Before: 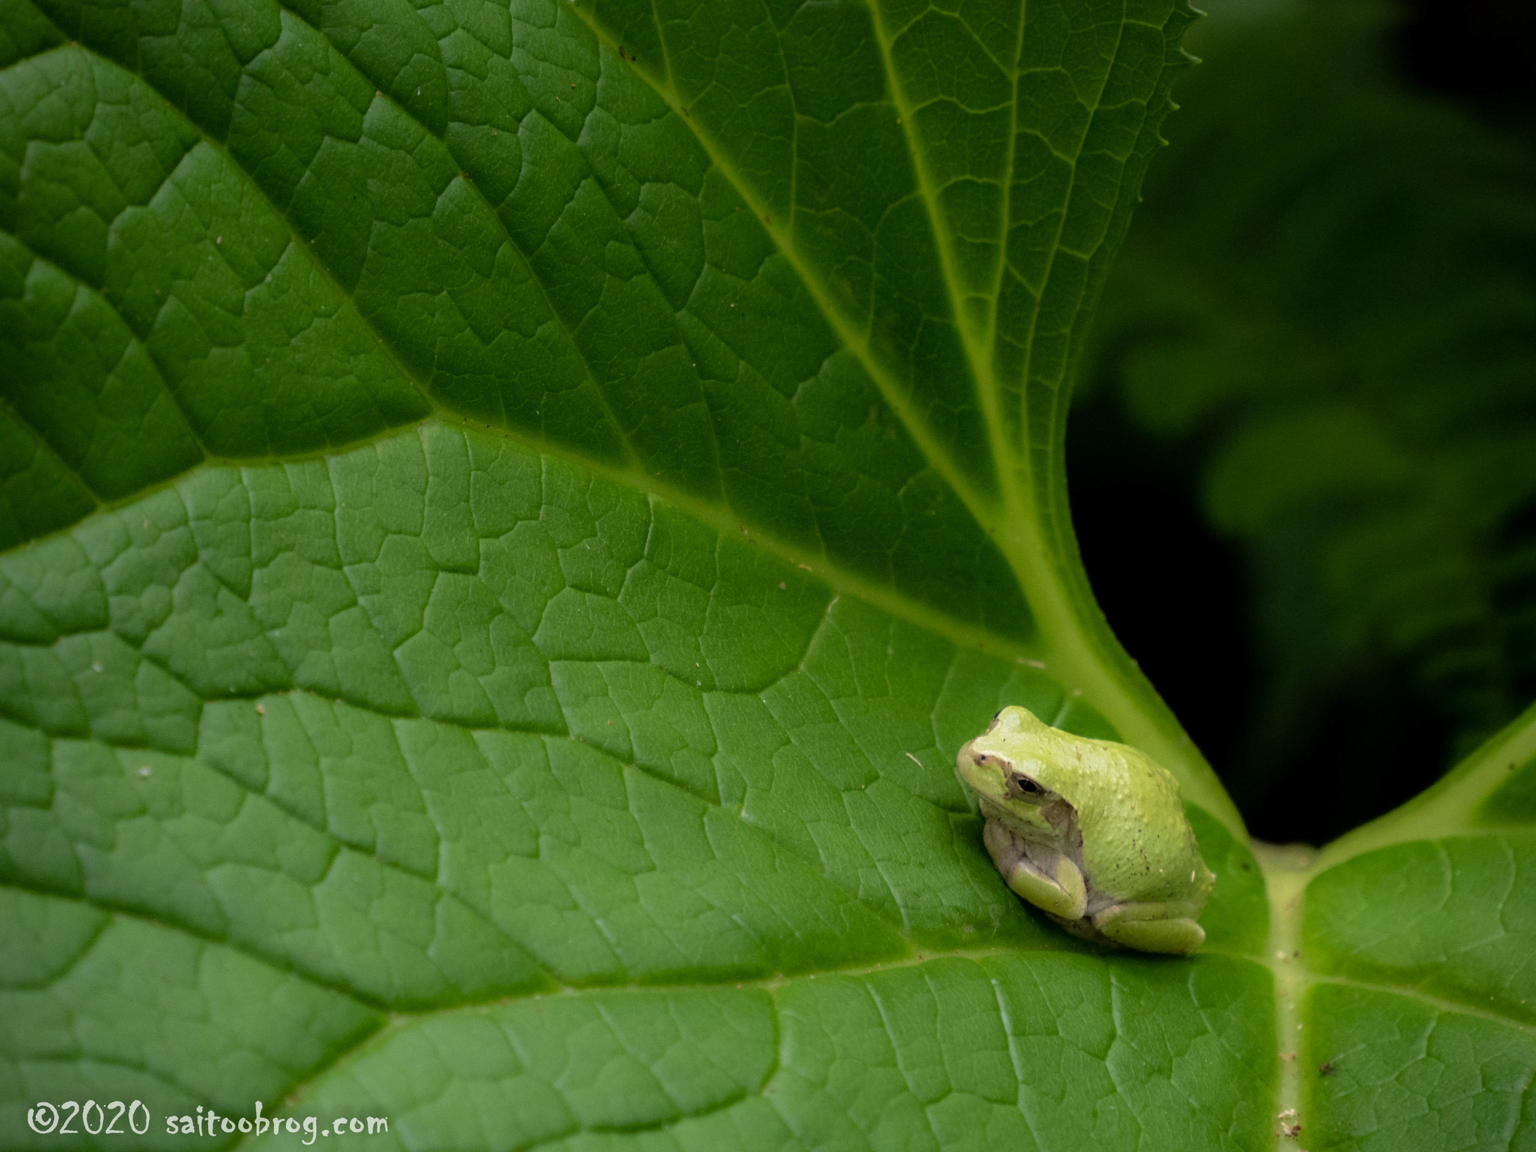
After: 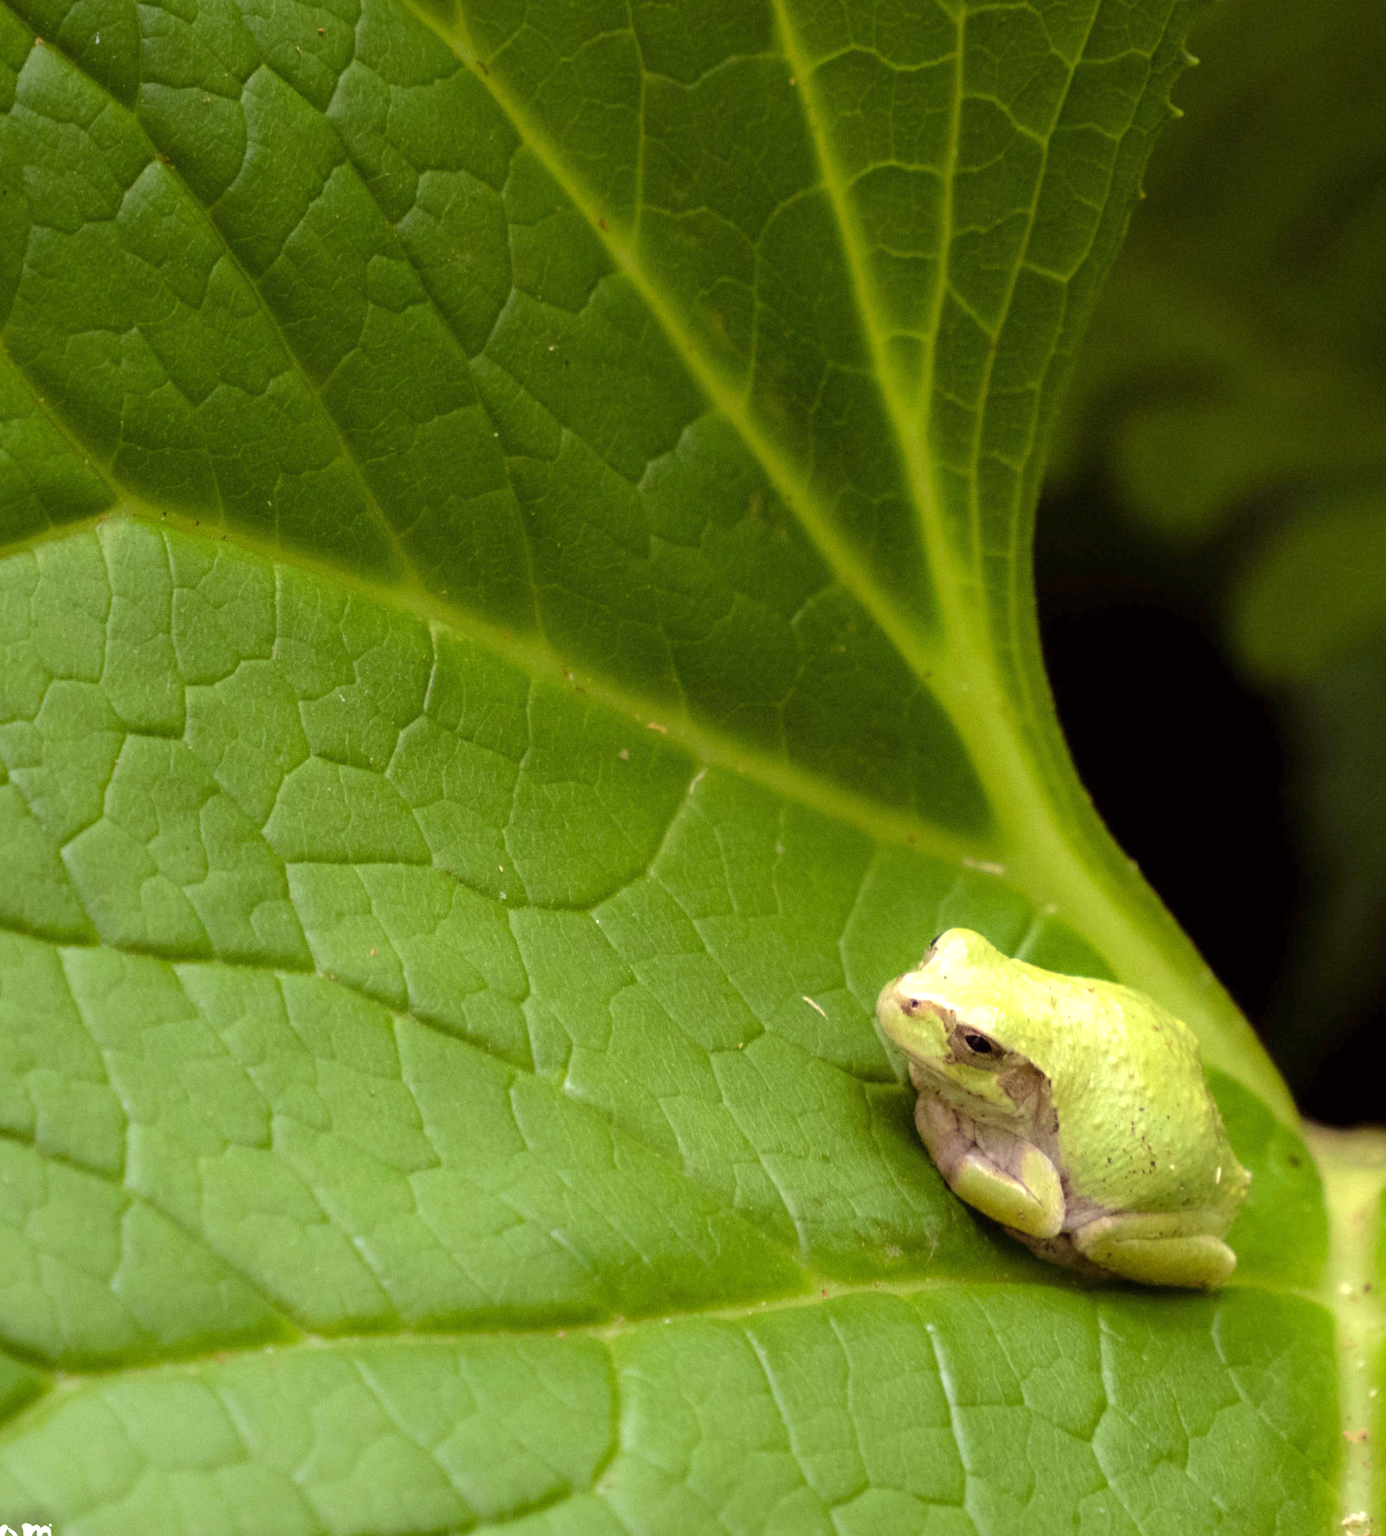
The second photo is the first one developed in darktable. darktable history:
rgb levels: mode RGB, independent channels, levels [[0, 0.474, 1], [0, 0.5, 1], [0, 0.5, 1]]
crop and rotate: left 22.918%, top 5.629%, right 14.711%, bottom 2.247%
exposure: black level correction 0, exposure 0.9 EV, compensate highlight preservation false
